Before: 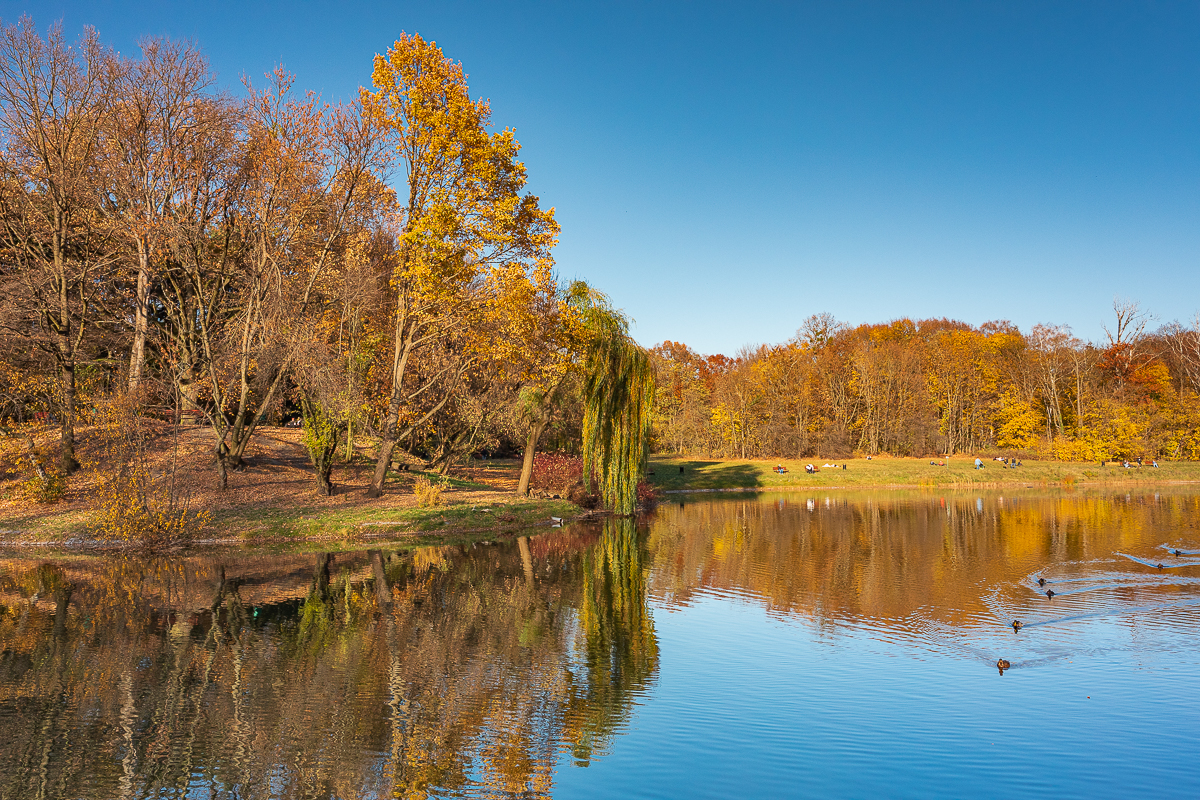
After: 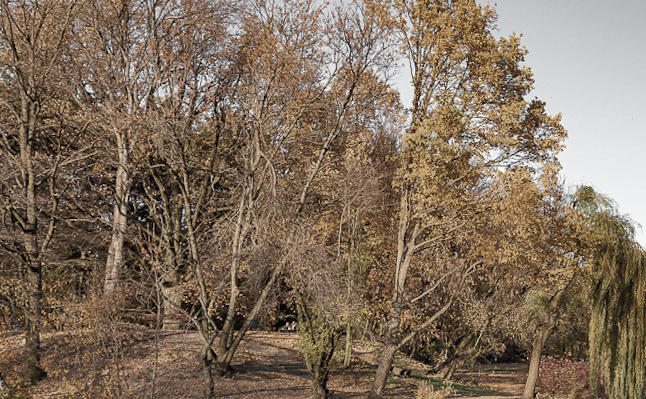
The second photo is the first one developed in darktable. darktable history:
color balance rgb: perceptual saturation grading › global saturation 20%, perceptual saturation grading › highlights -25%, perceptual saturation grading › shadows 25%
color zones: curves: ch0 [(0, 0.613) (0.01, 0.613) (0.245, 0.448) (0.498, 0.529) (0.642, 0.665) (0.879, 0.777) (0.99, 0.613)]; ch1 [(0, 0.035) (0.121, 0.189) (0.259, 0.197) (0.415, 0.061) (0.589, 0.022) (0.732, 0.022) (0.857, 0.026) (0.991, 0.053)]
crop and rotate: left 3.047%, top 7.509%, right 42.236%, bottom 37.598%
rotate and perspective: rotation -0.013°, lens shift (vertical) -0.027, lens shift (horizontal) 0.178, crop left 0.016, crop right 0.989, crop top 0.082, crop bottom 0.918
